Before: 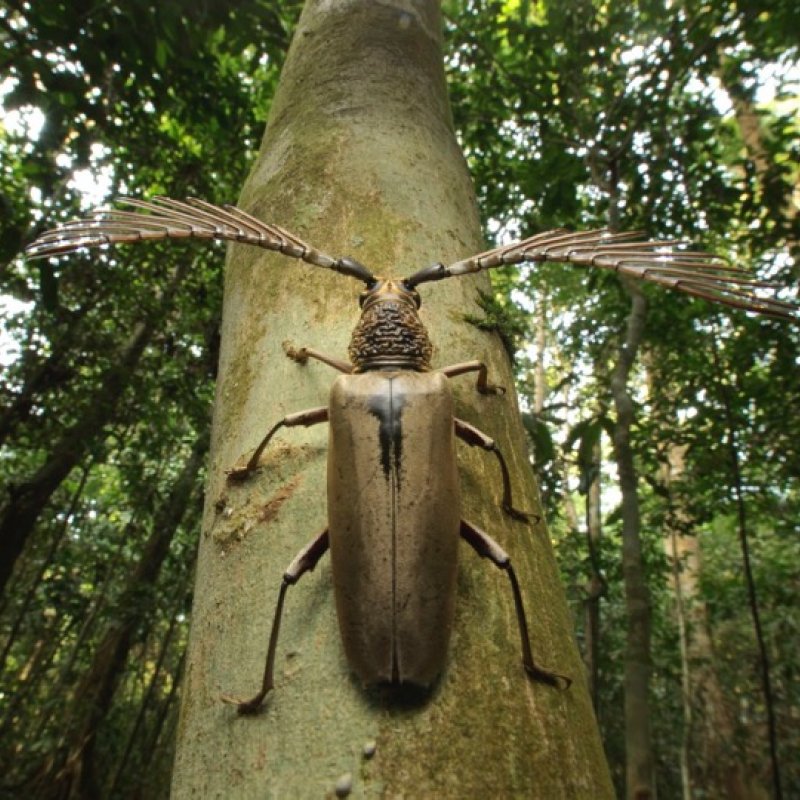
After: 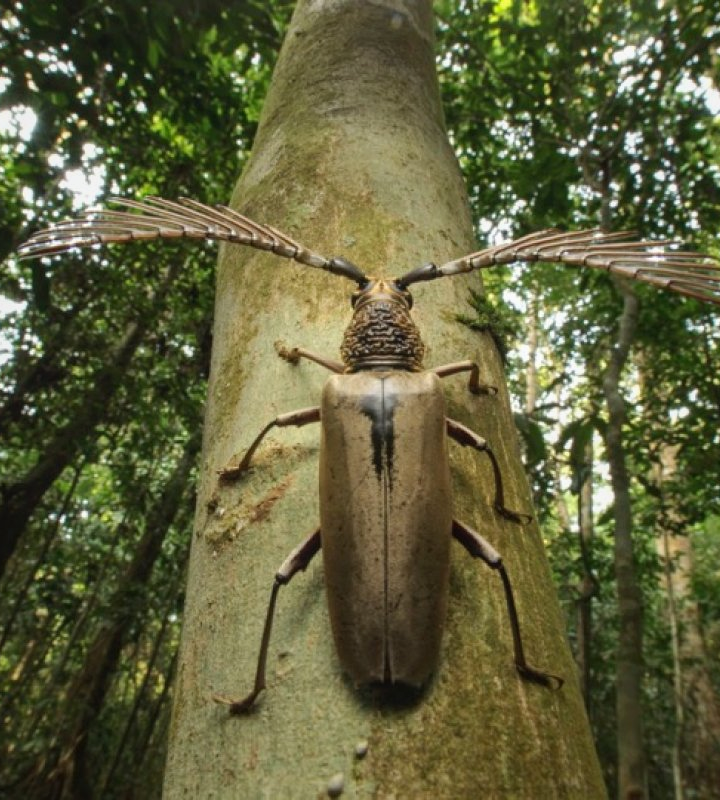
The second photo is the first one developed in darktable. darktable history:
tone equalizer: on, module defaults
local contrast: detail 110%
crop and rotate: left 1.088%, right 8.807%
base curve: curves: ch0 [(0, 0) (0.283, 0.295) (1, 1)], preserve colors none
